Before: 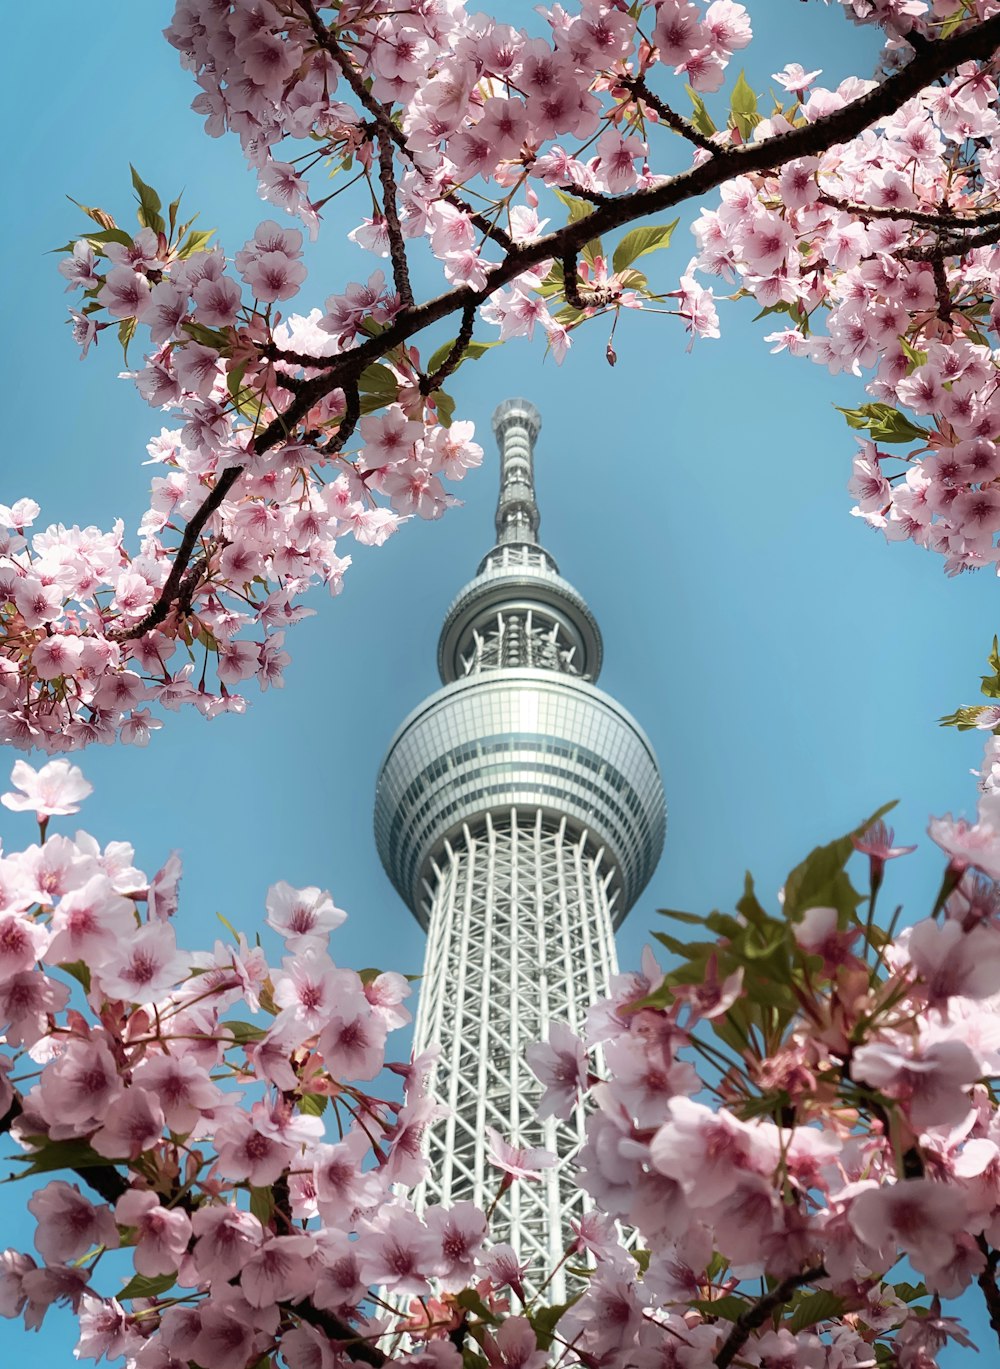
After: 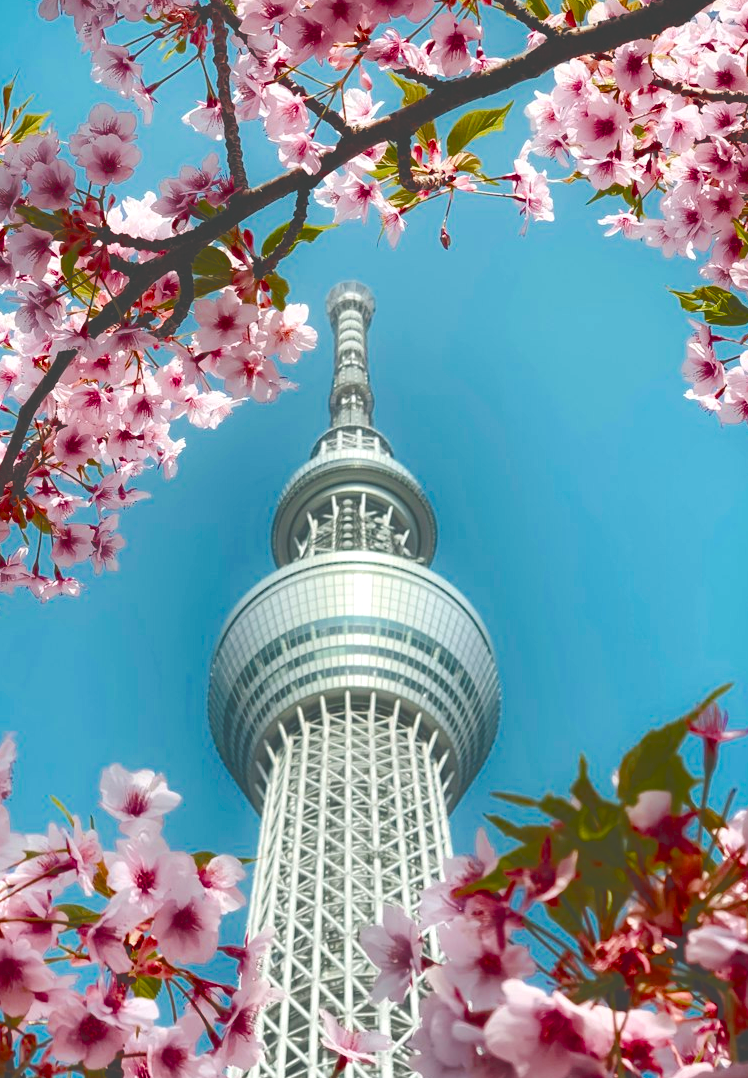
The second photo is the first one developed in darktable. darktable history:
tone equalizer: edges refinement/feathering 500, mask exposure compensation -1.57 EV, preserve details no
crop: left 16.61%, top 8.605%, right 8.525%, bottom 12.587%
exposure: black level correction -0.042, exposure 0.06 EV, compensate highlight preservation false
color balance rgb: shadows lift › chroma 1.047%, shadows lift › hue 216.3°, perceptual saturation grading › global saturation 40.485%, perceptual saturation grading › highlights -25.735%, perceptual saturation grading › mid-tones 34.294%, perceptual saturation grading › shadows 35.897%, saturation formula JzAzBz (2021)
